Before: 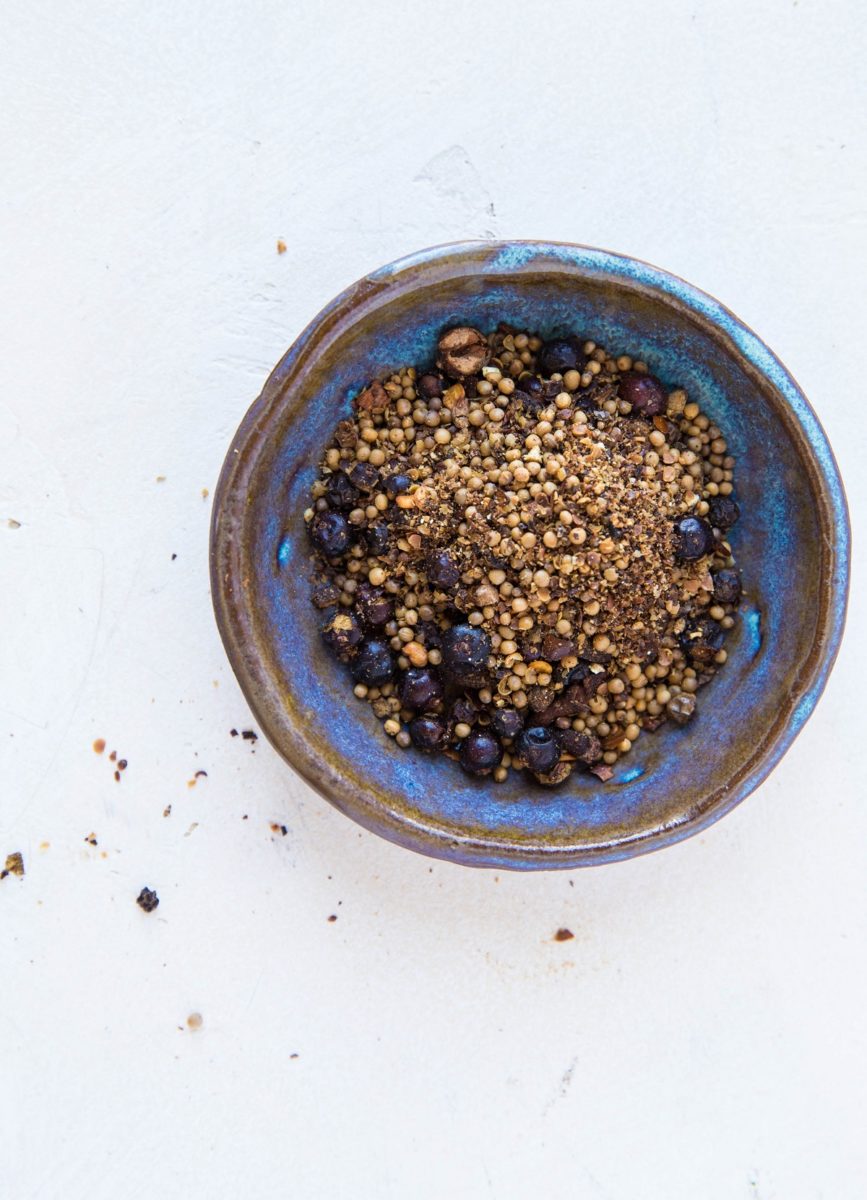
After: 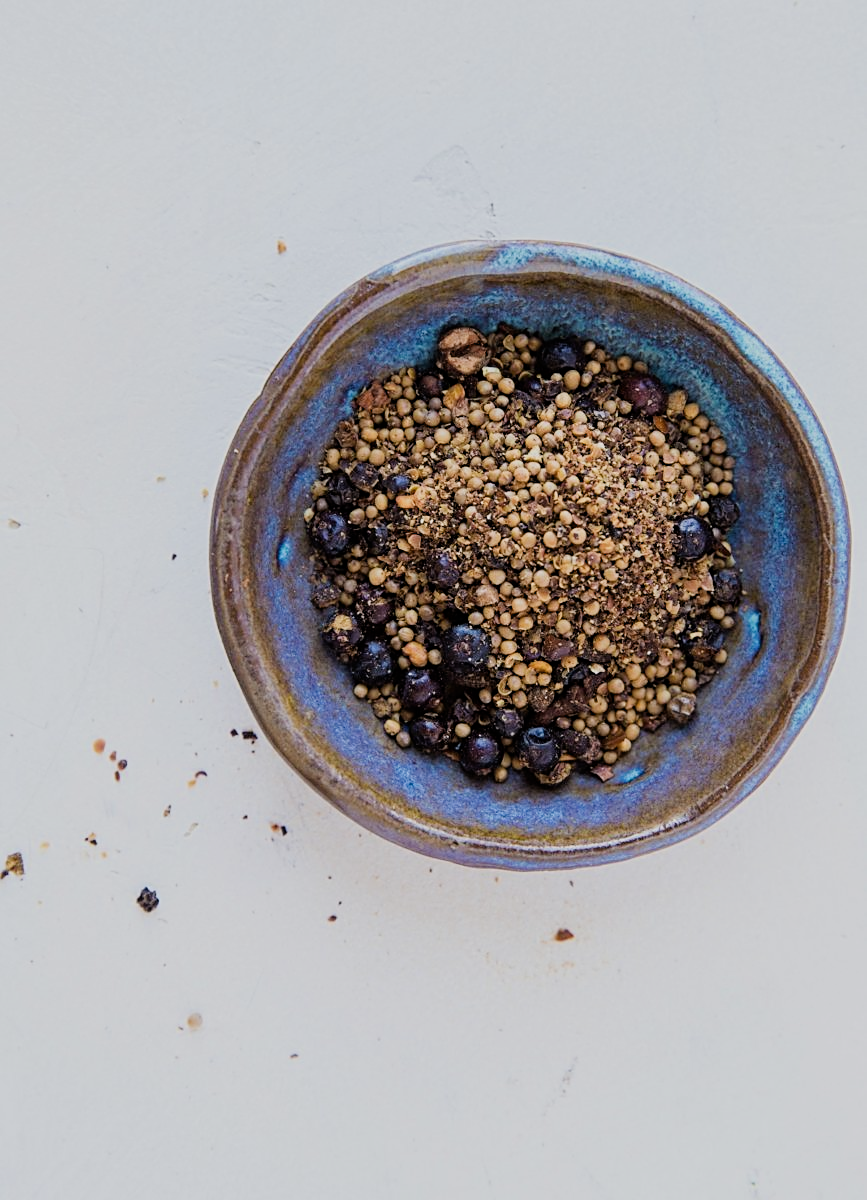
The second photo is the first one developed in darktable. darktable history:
filmic rgb: black relative exposure -8.47 EV, white relative exposure 4.68 EV, threshold 5.95 EV, hardness 3.83, iterations of high-quality reconstruction 0, enable highlight reconstruction true
sharpen: on, module defaults
